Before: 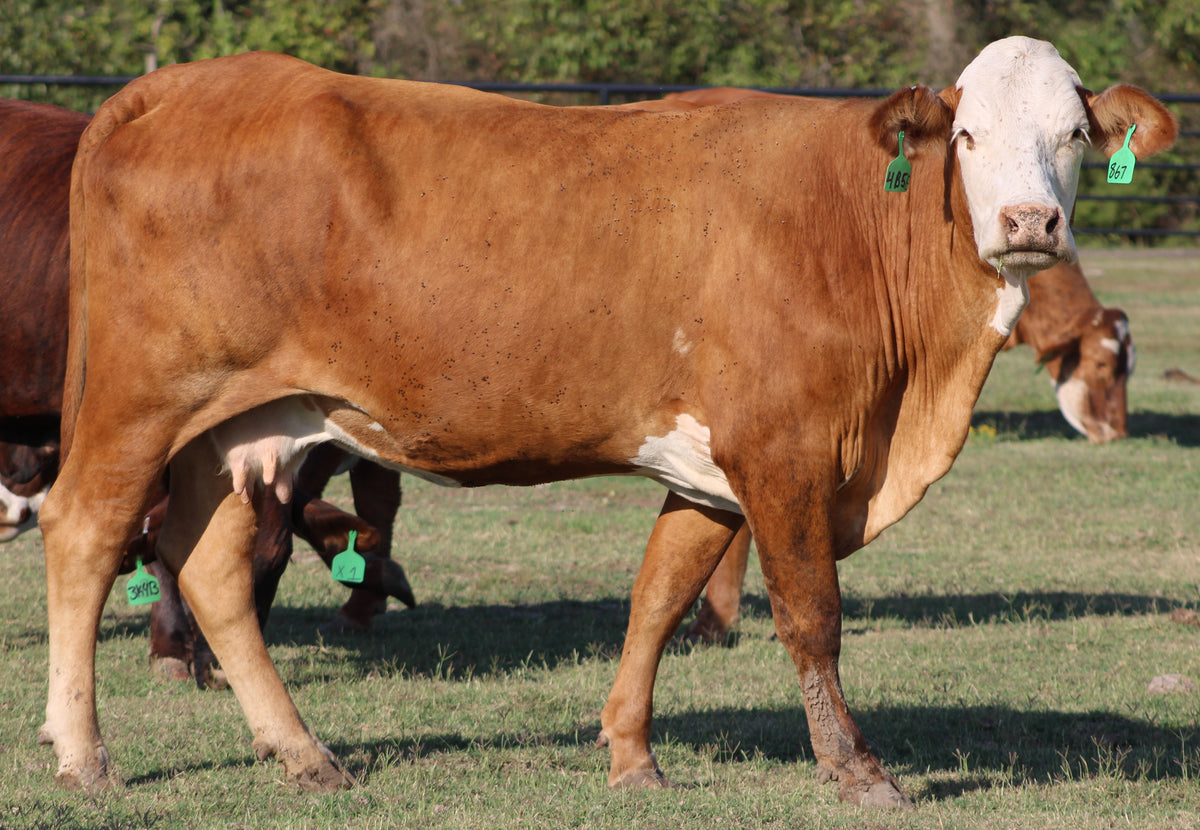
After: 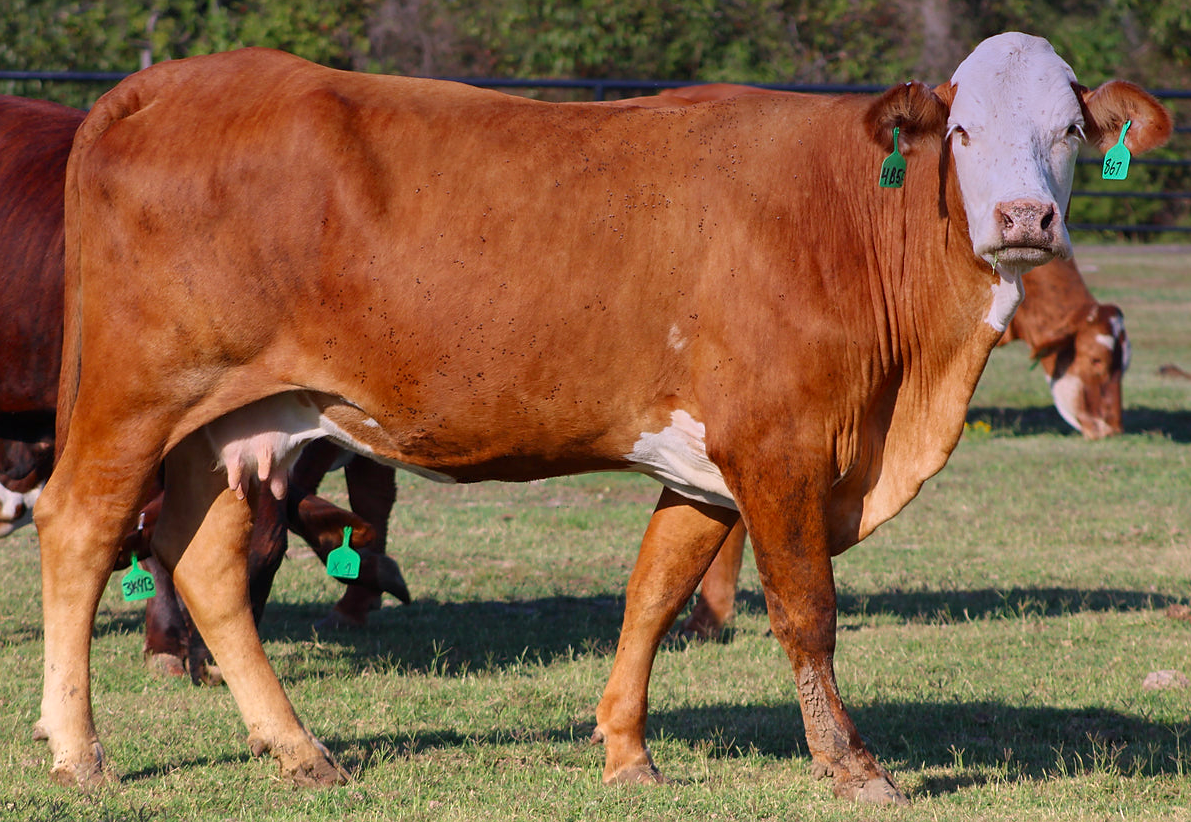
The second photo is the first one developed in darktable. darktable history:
sharpen: radius 1.458, amount 0.398, threshold 1.271
tone equalizer: -8 EV -0.002 EV, -7 EV 0.005 EV, -6 EV -0.009 EV, -5 EV 0.011 EV, -4 EV -0.012 EV, -3 EV 0.007 EV, -2 EV -0.062 EV, -1 EV -0.293 EV, +0 EV -0.582 EV, smoothing diameter 2%, edges refinement/feathering 20, mask exposure compensation -1.57 EV, filter diffusion 5
contrast brightness saturation: brightness -0.02, saturation 0.35
graduated density: hue 238.83°, saturation 50%
exposure: exposure 0.29 EV, compensate highlight preservation false
crop: left 0.434%, top 0.485%, right 0.244%, bottom 0.386%
